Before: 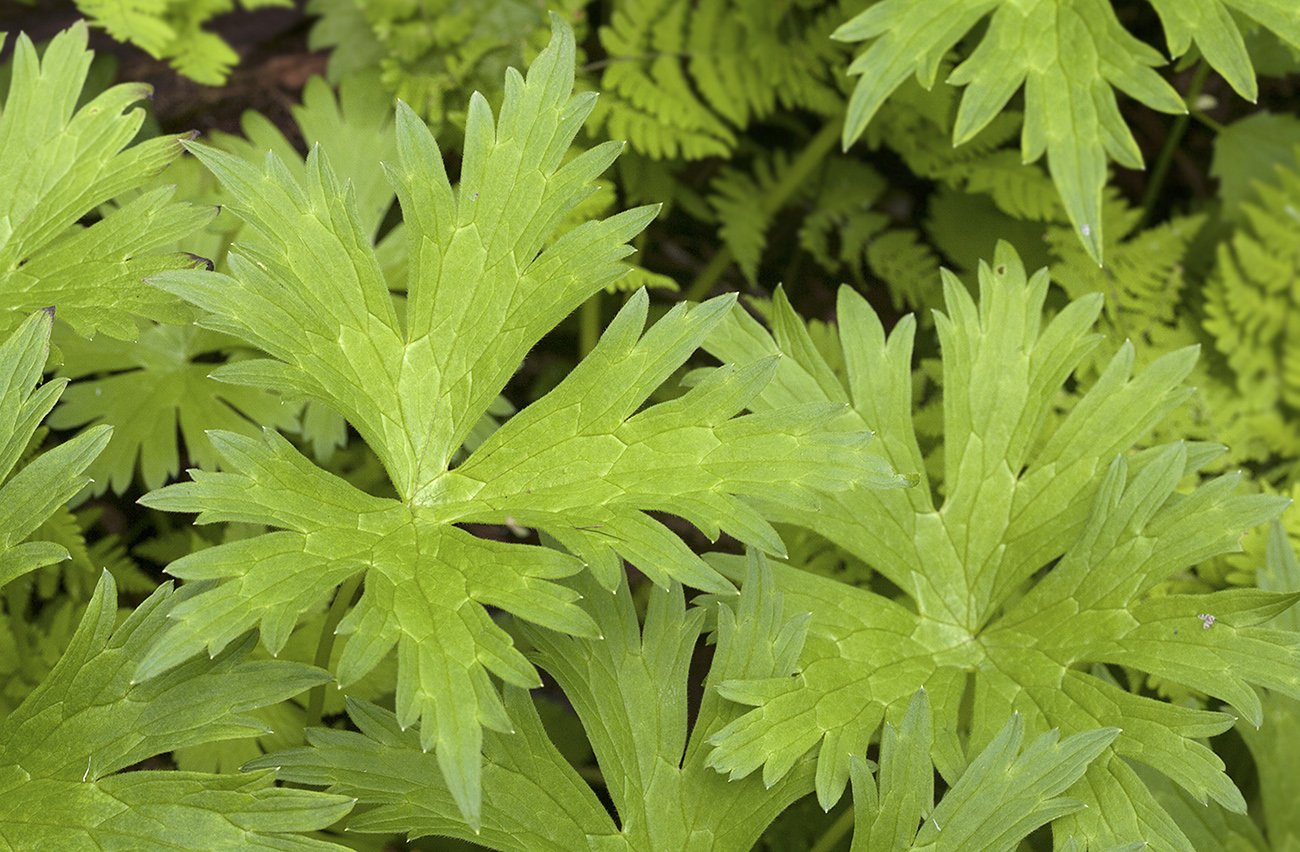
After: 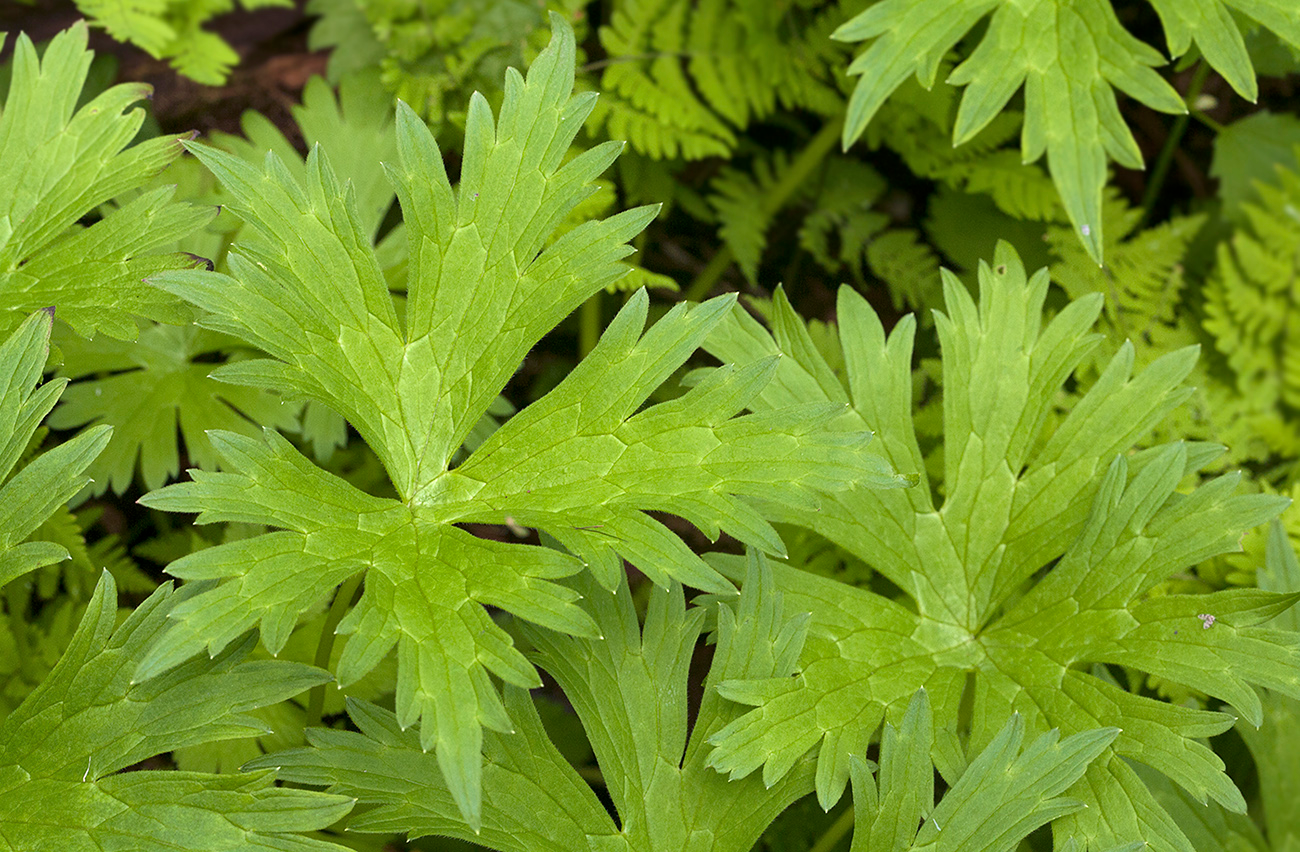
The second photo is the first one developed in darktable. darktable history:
shadows and highlights: shadows 22.5, highlights -49.02, soften with gaussian
velvia: strength 15.52%
